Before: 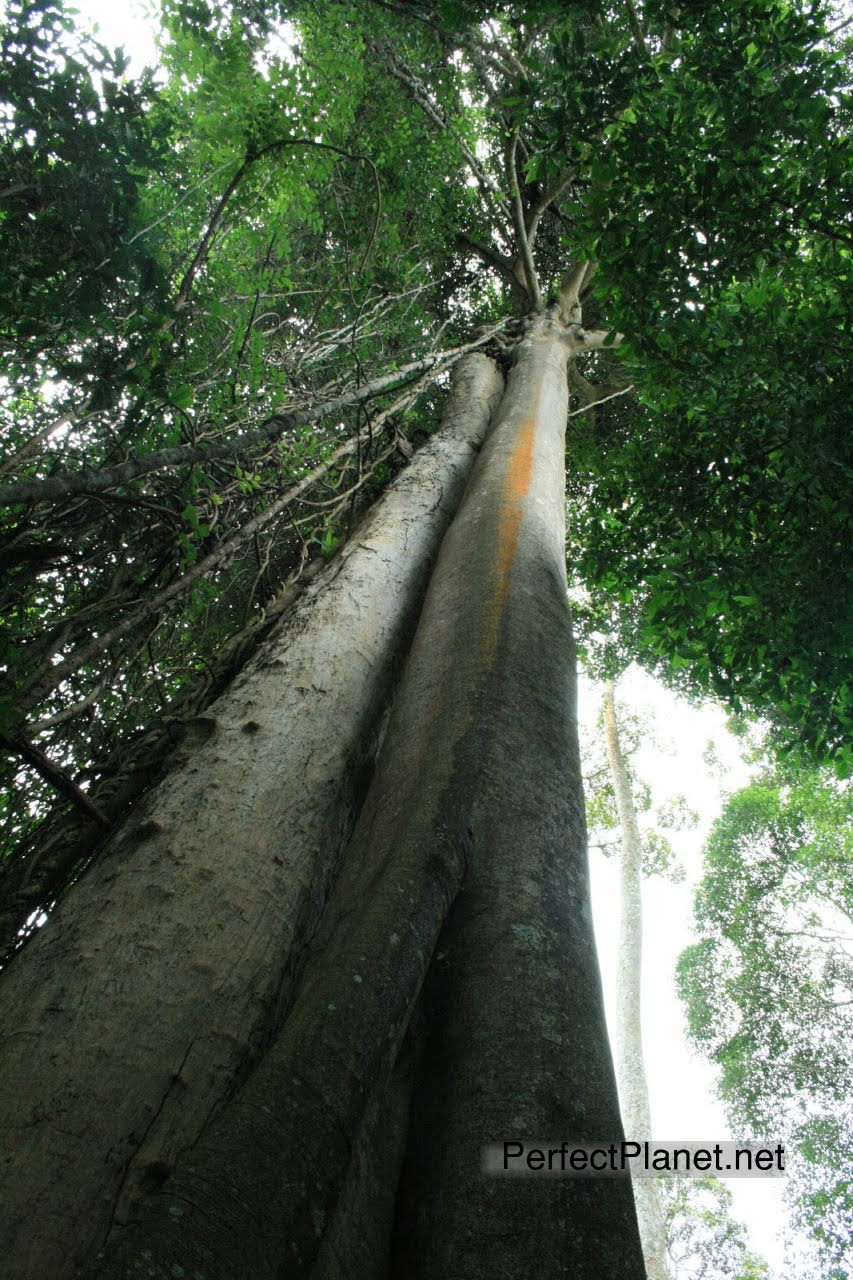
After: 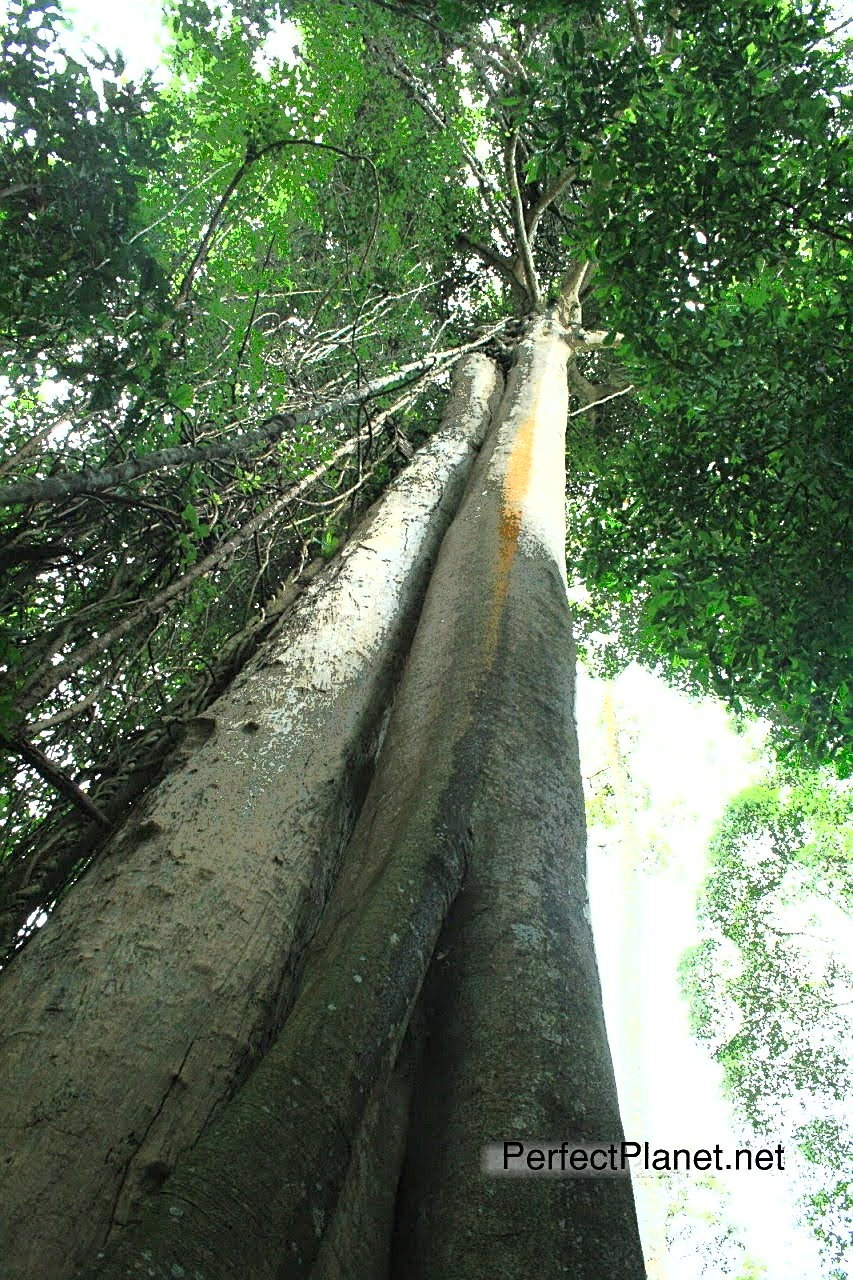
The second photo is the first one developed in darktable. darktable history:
exposure: black level correction 0, exposure 1.2 EV, compensate highlight preservation false
fill light: exposure -0.73 EV, center 0.69, width 2.2
sharpen: on, module defaults
